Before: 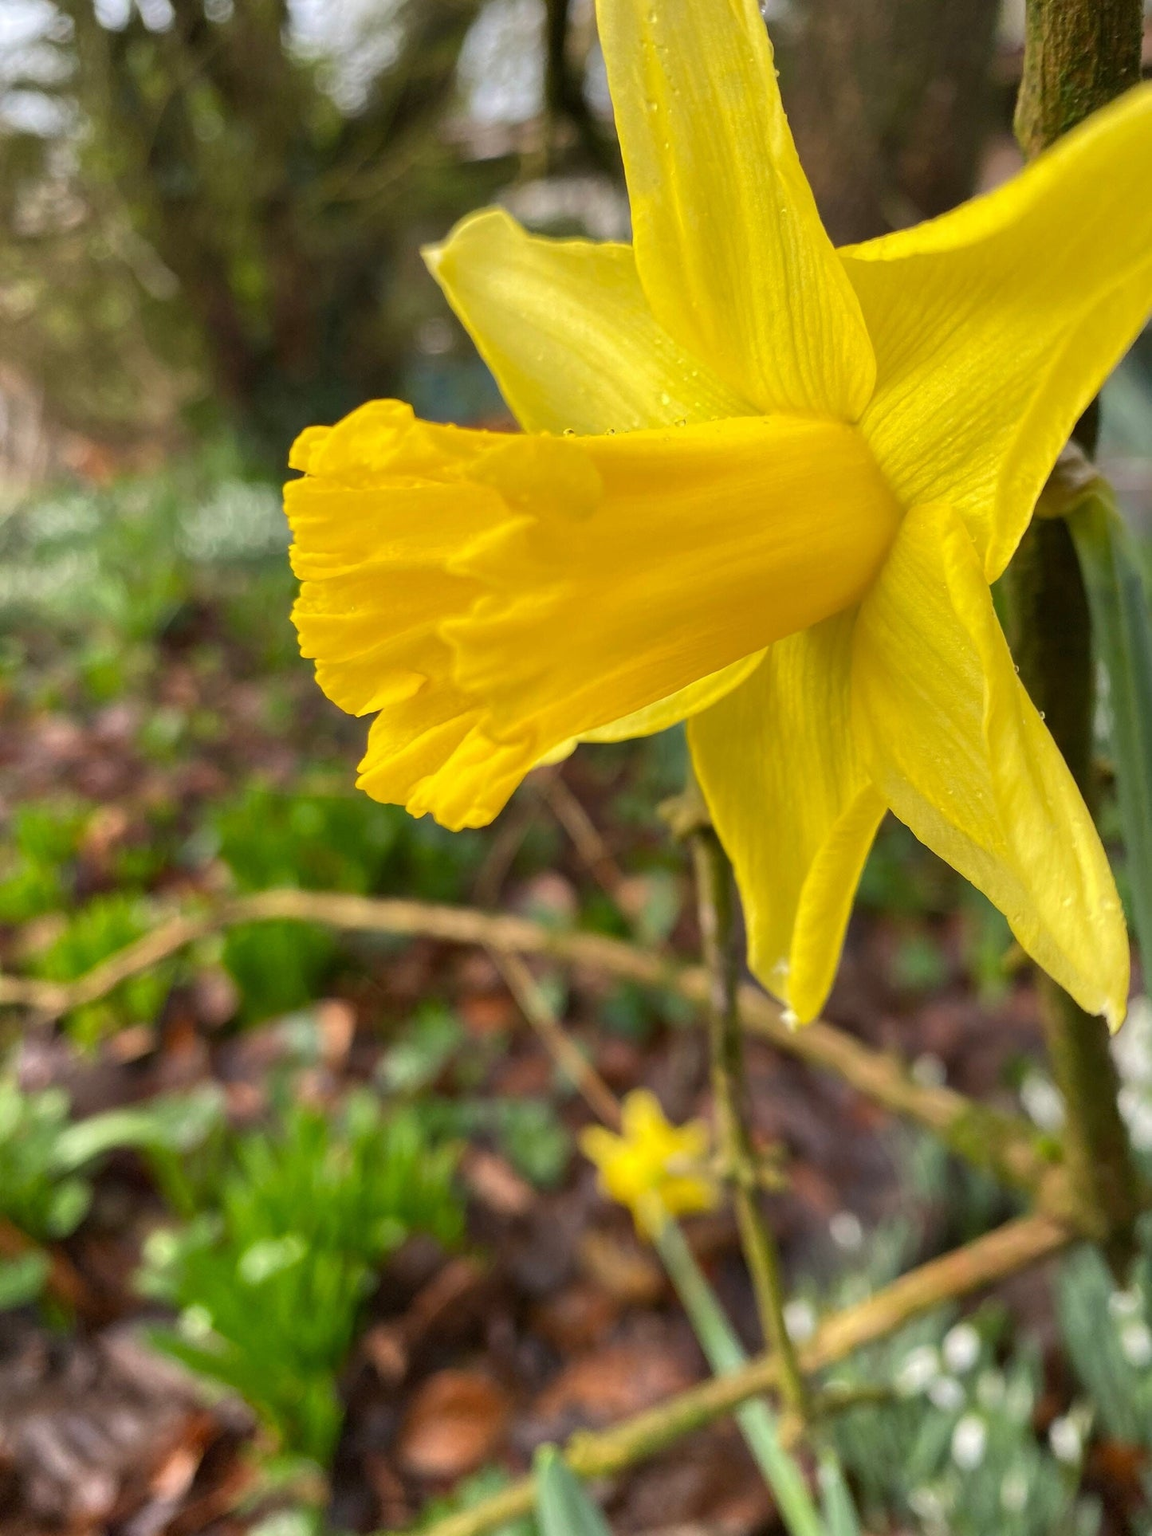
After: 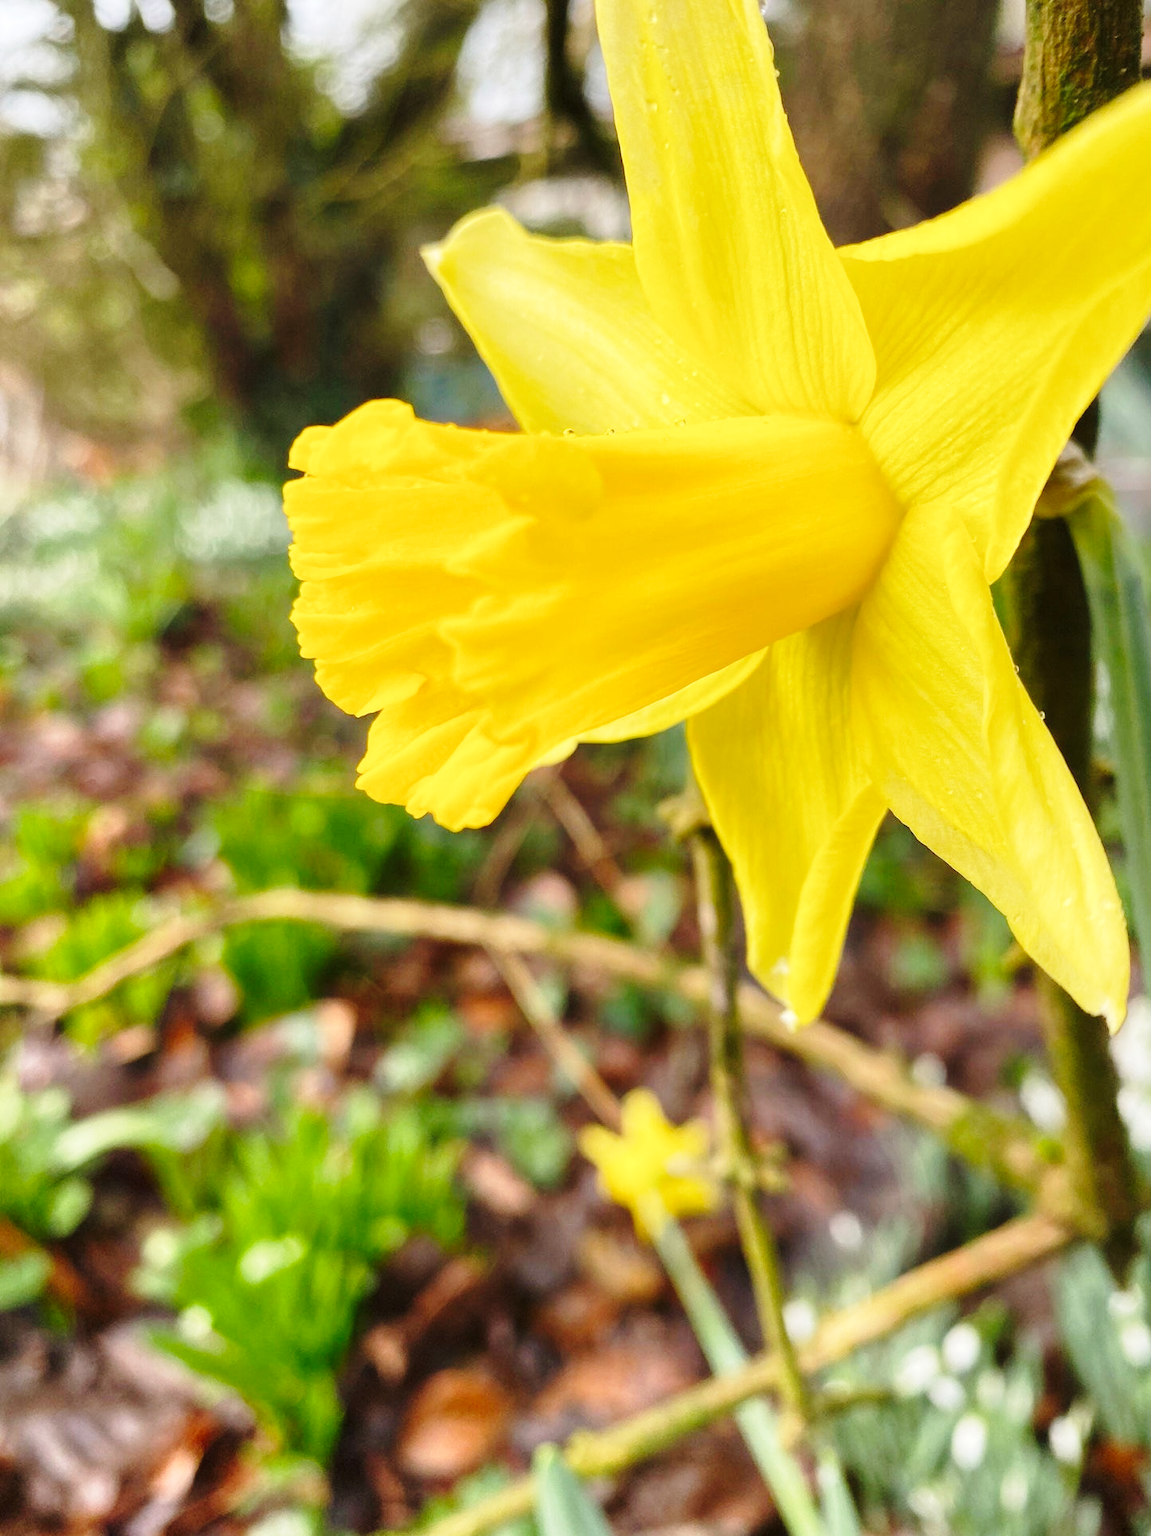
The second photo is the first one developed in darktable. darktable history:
haze removal: strength -0.1, adaptive false
base curve: curves: ch0 [(0, 0) (0.028, 0.03) (0.121, 0.232) (0.46, 0.748) (0.859, 0.968) (1, 1)], preserve colors none
